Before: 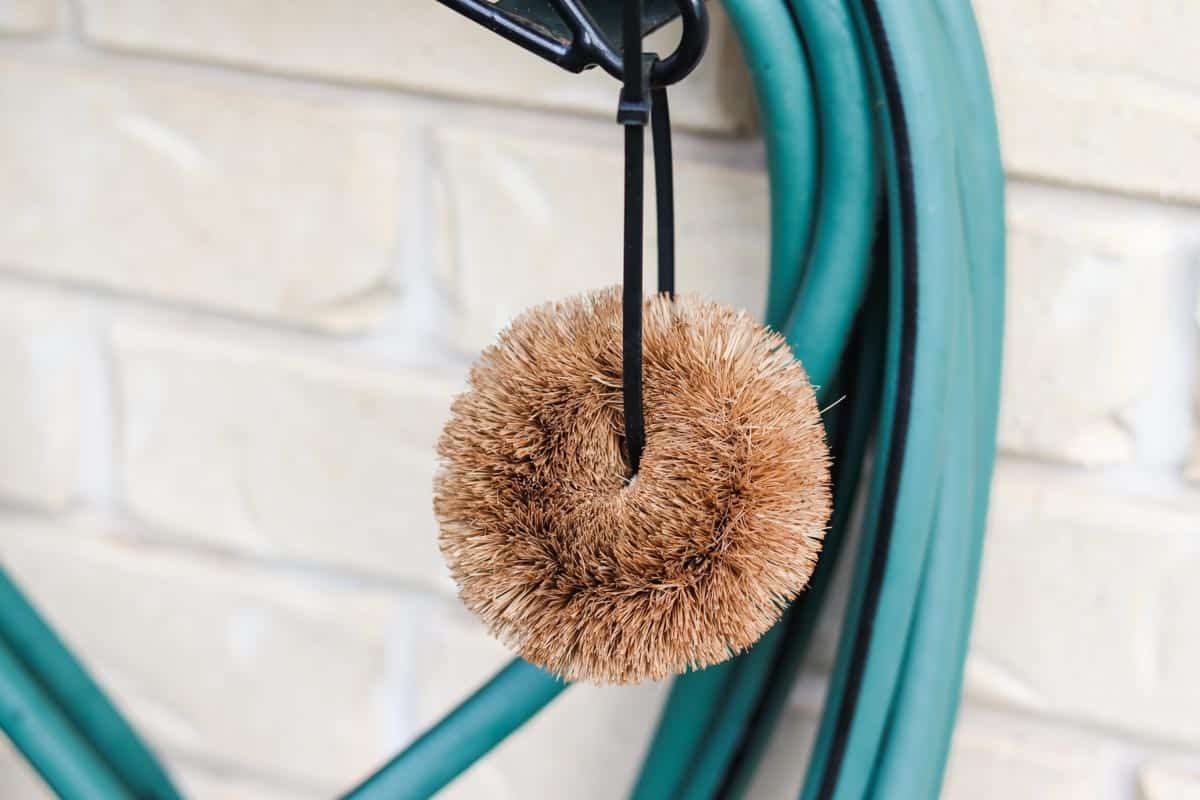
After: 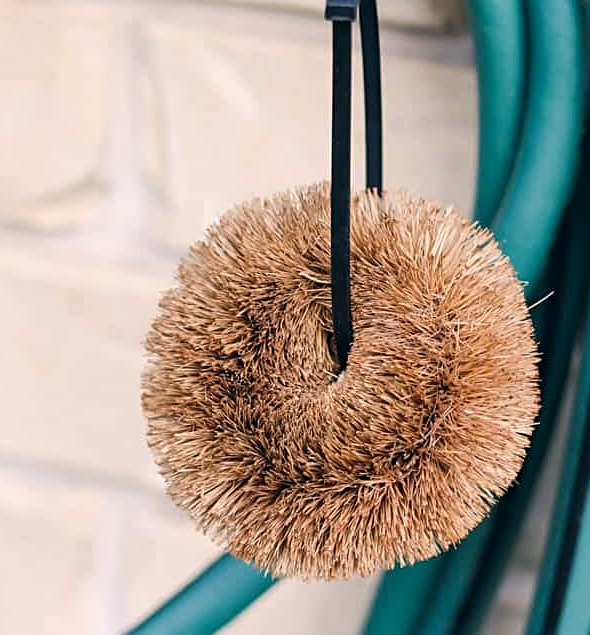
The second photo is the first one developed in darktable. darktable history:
color correction: highlights a* 5.43, highlights b* 5.27, shadows a* -4.63, shadows b* -5.05
crop and rotate: angle 0.018°, left 24.376%, top 13.064%, right 26.399%, bottom 7.492%
sharpen: on, module defaults
